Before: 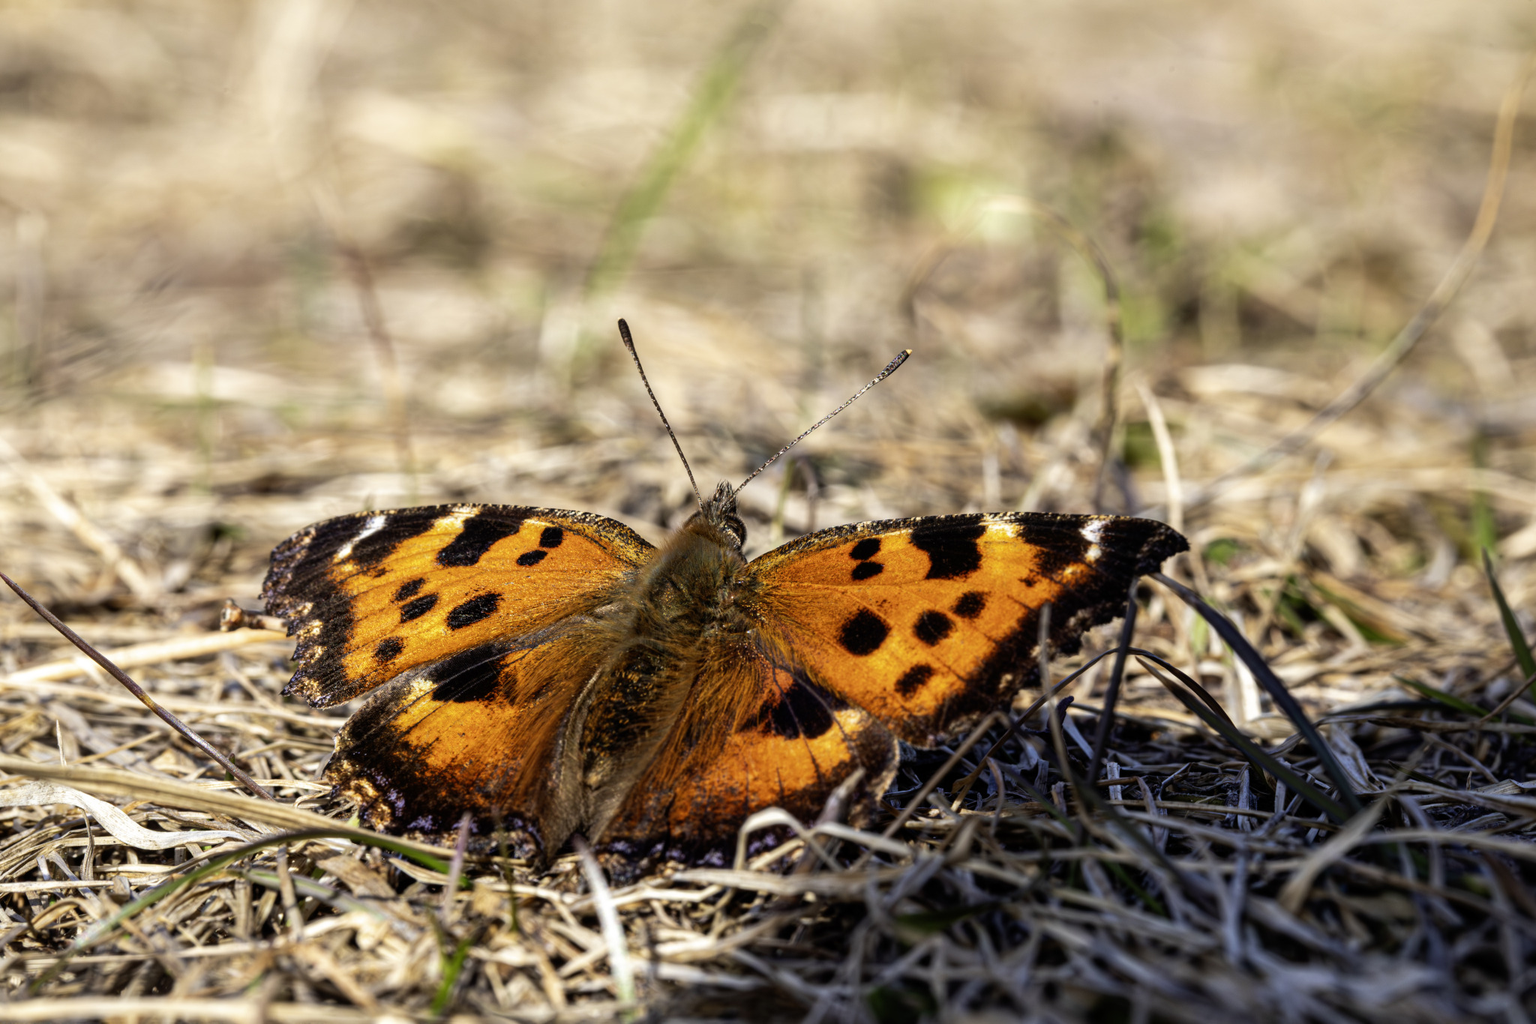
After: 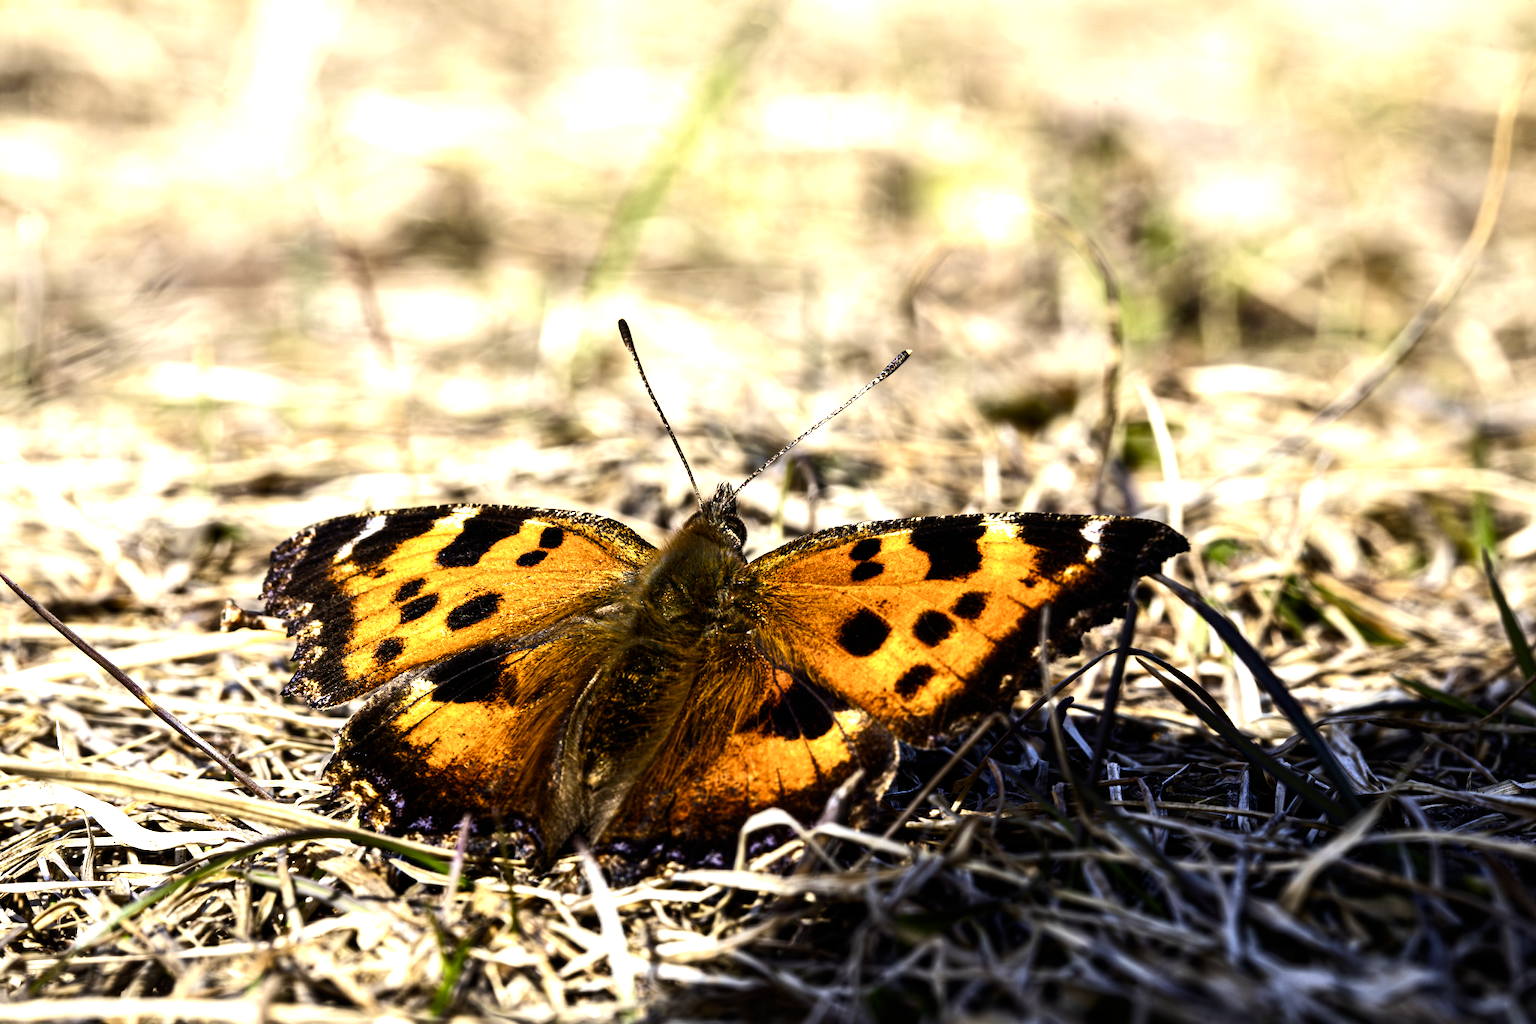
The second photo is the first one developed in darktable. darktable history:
tone equalizer: -8 EV -0.75 EV, -7 EV -0.7 EV, -6 EV -0.6 EV, -5 EV -0.4 EV, -3 EV 0.4 EV, -2 EV 0.6 EV, -1 EV 0.7 EV, +0 EV 0.75 EV, edges refinement/feathering 500, mask exposure compensation -1.57 EV, preserve details no
color balance rgb: shadows lift › luminance -20%, power › hue 72.24°, highlights gain › luminance 15%, global offset › hue 171.6°, perceptual saturation grading › global saturation 14.09%, perceptual saturation grading › highlights -25%, perceptual saturation grading › shadows 25%, global vibrance 25%, contrast 10%
